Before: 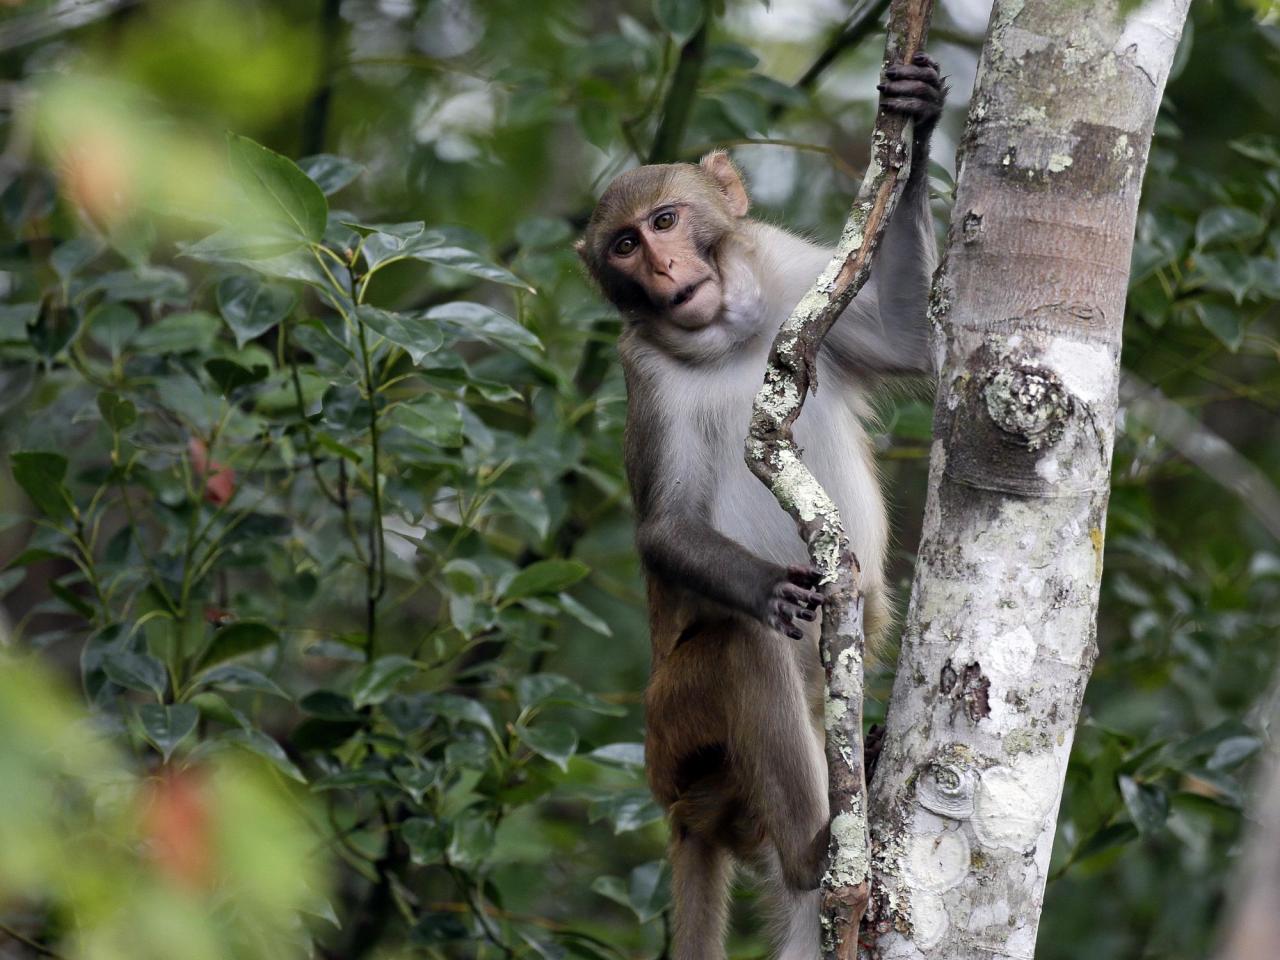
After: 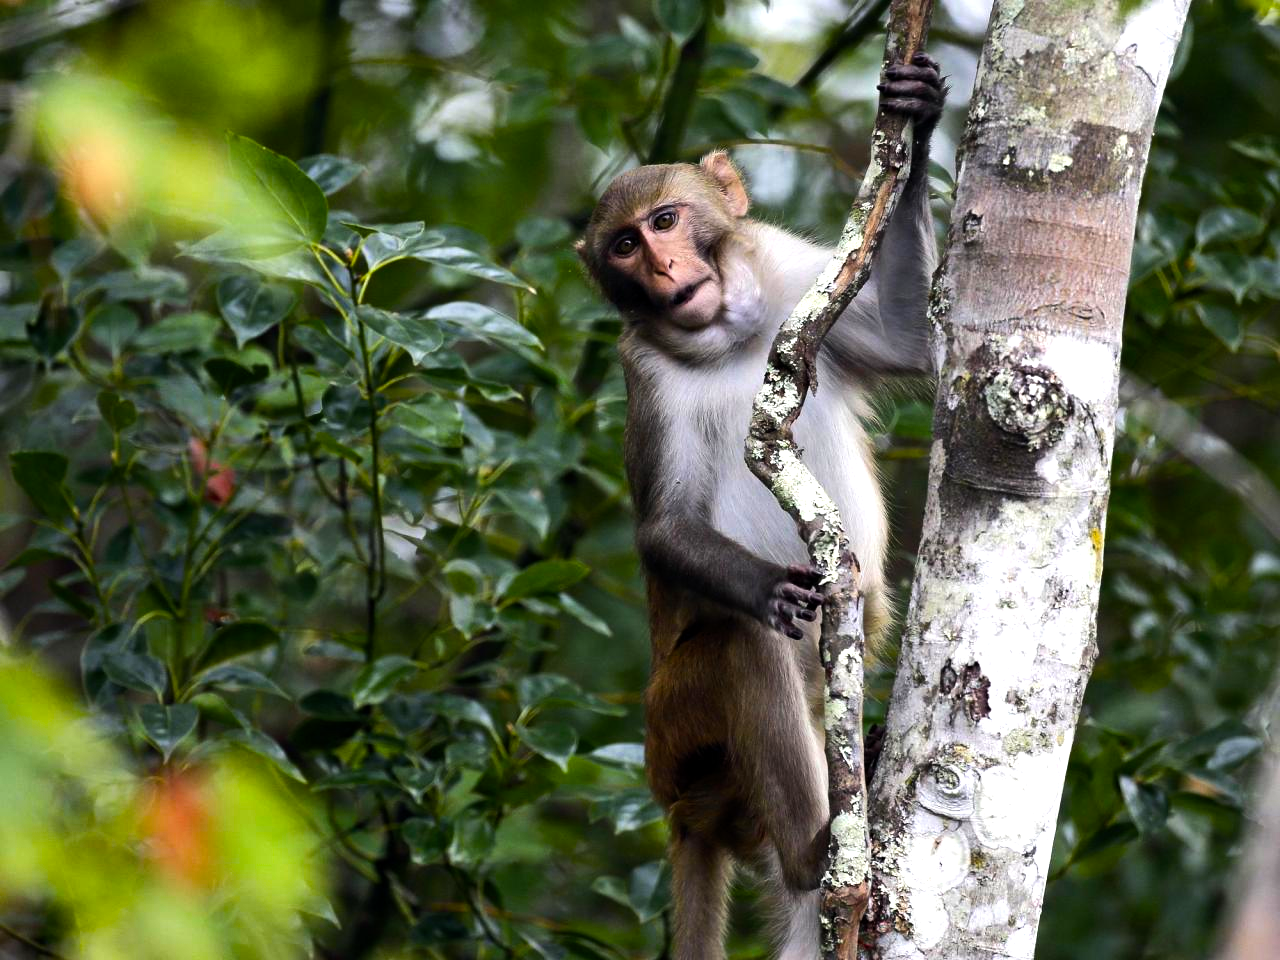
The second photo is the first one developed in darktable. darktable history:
tone equalizer: -8 EV -0.75 EV, -7 EV -0.7 EV, -6 EV -0.6 EV, -5 EV -0.4 EV, -3 EV 0.4 EV, -2 EV 0.6 EV, -1 EV 0.7 EV, +0 EV 0.75 EV, edges refinement/feathering 500, mask exposure compensation -1.57 EV, preserve details no
color balance rgb: linear chroma grading › global chroma 15%, perceptual saturation grading › global saturation 30%
